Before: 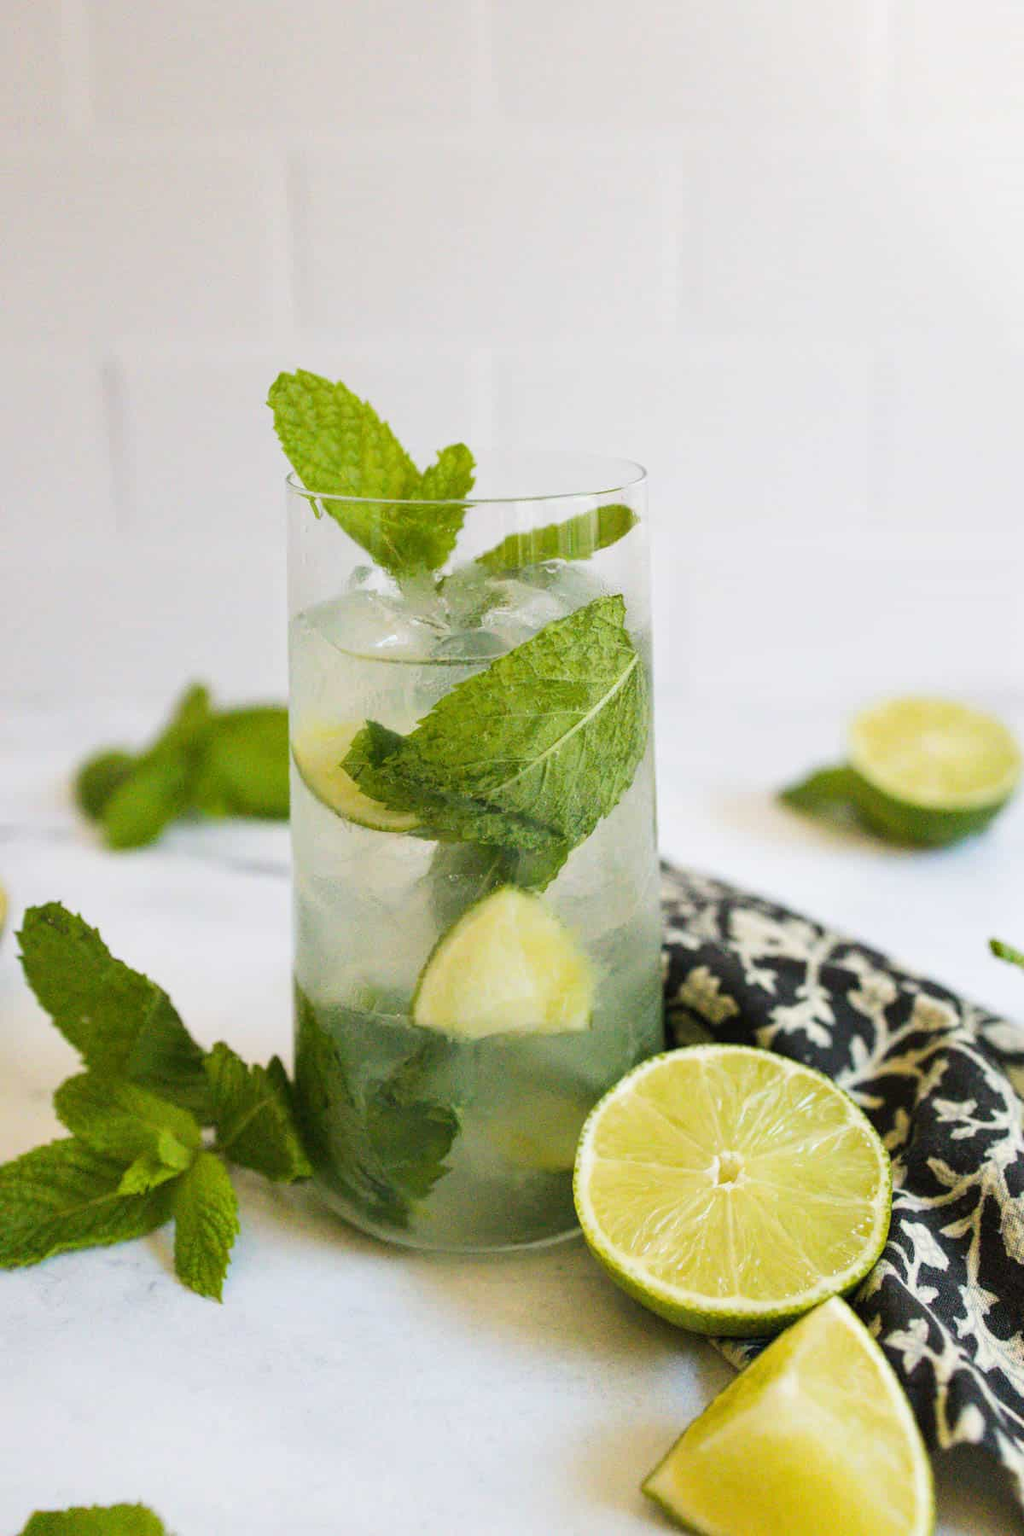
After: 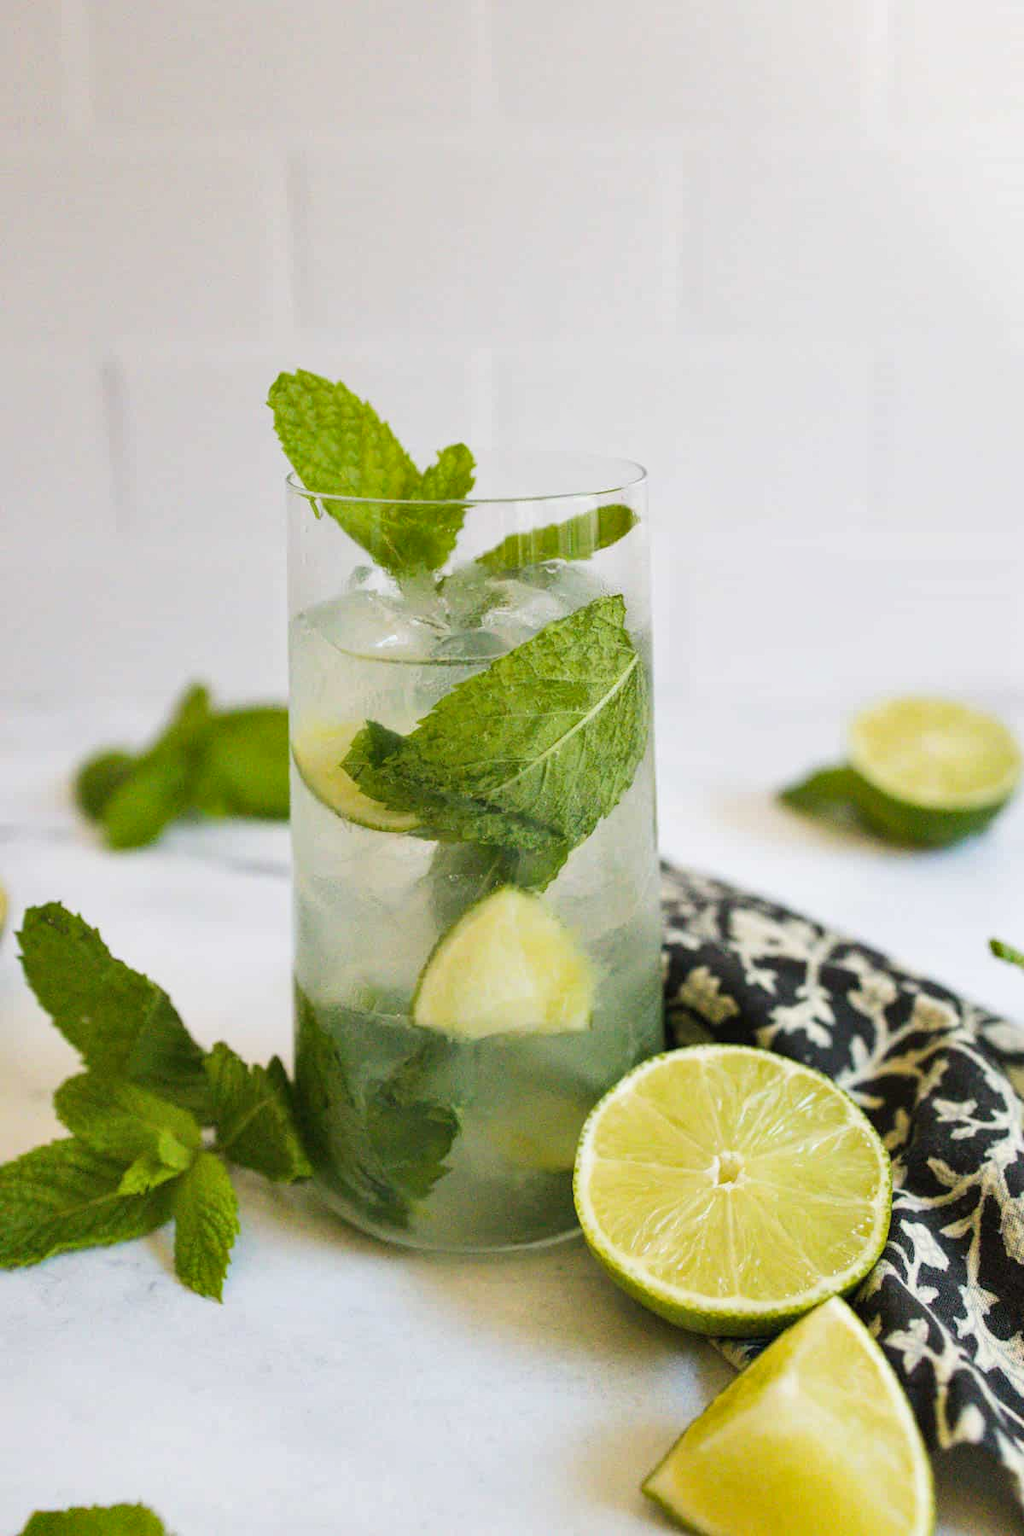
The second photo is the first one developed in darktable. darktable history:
shadows and highlights: shadows 37.17, highlights -27.41, soften with gaussian
